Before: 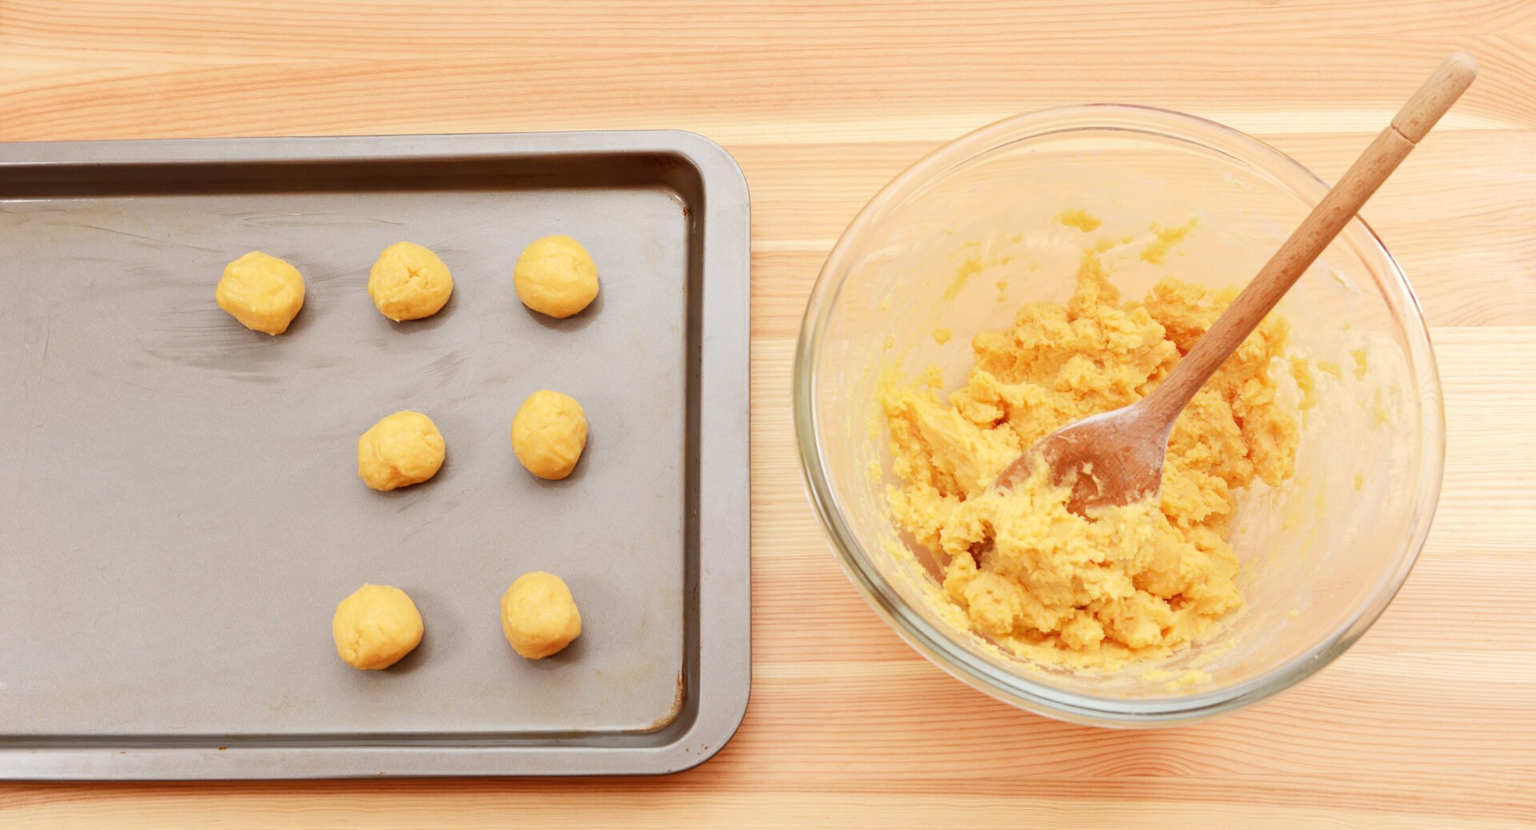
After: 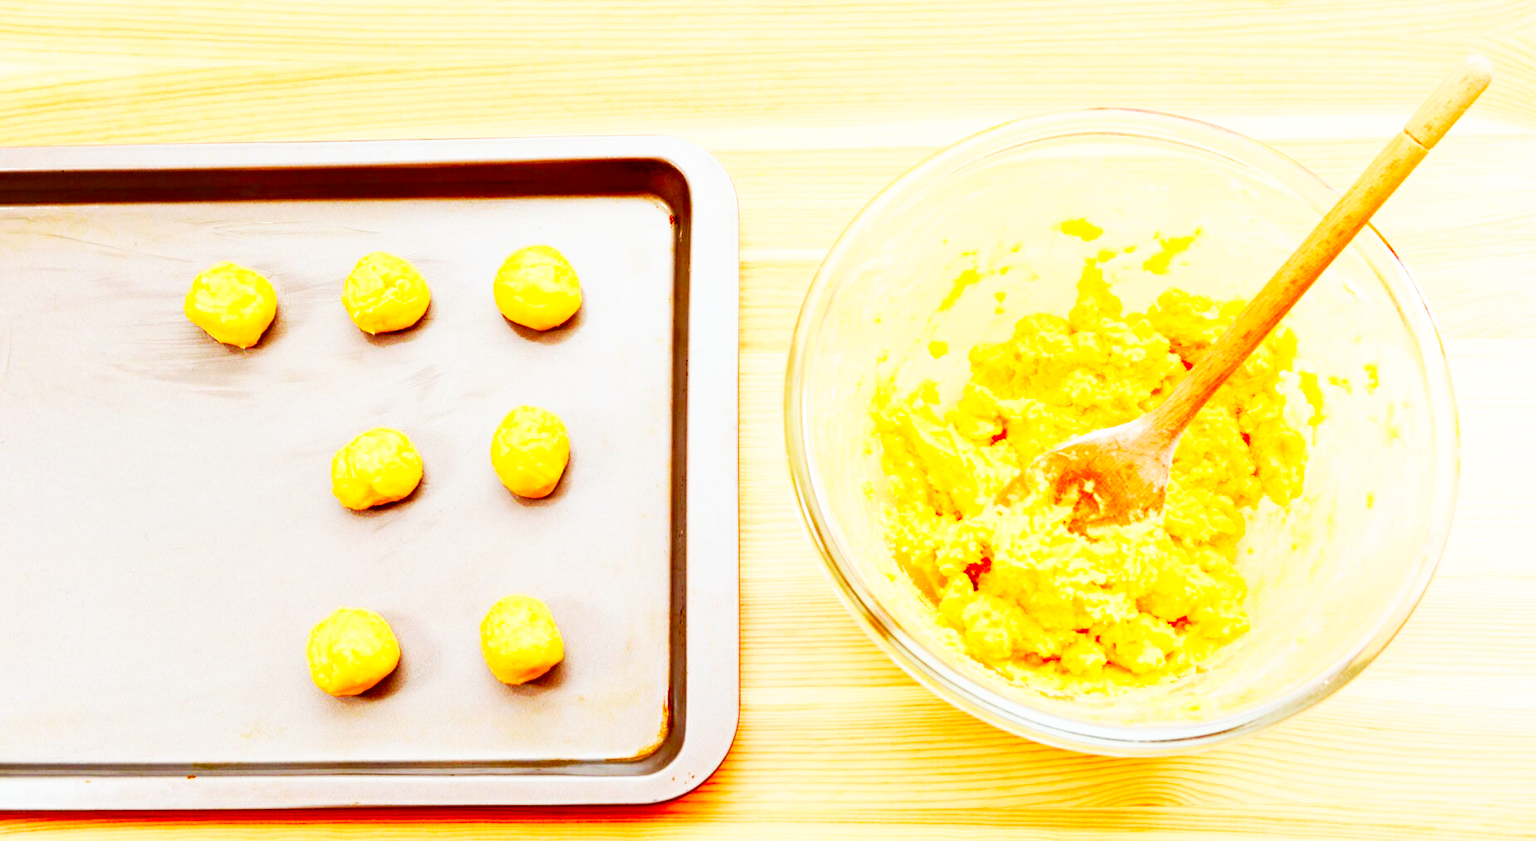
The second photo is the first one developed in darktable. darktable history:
color balance rgb: perceptual saturation grading › global saturation 20%, global vibrance 10%
crop and rotate: left 2.536%, right 1.107%, bottom 2.246%
white balance: red 0.978, blue 0.999
contrast brightness saturation: contrast 0.09, saturation 0.28
haze removal: compatibility mode true, adaptive false
base curve: curves: ch0 [(0, 0) (0.007, 0.004) (0.027, 0.03) (0.046, 0.07) (0.207, 0.54) (0.442, 0.872) (0.673, 0.972) (1, 1)], preserve colors none
